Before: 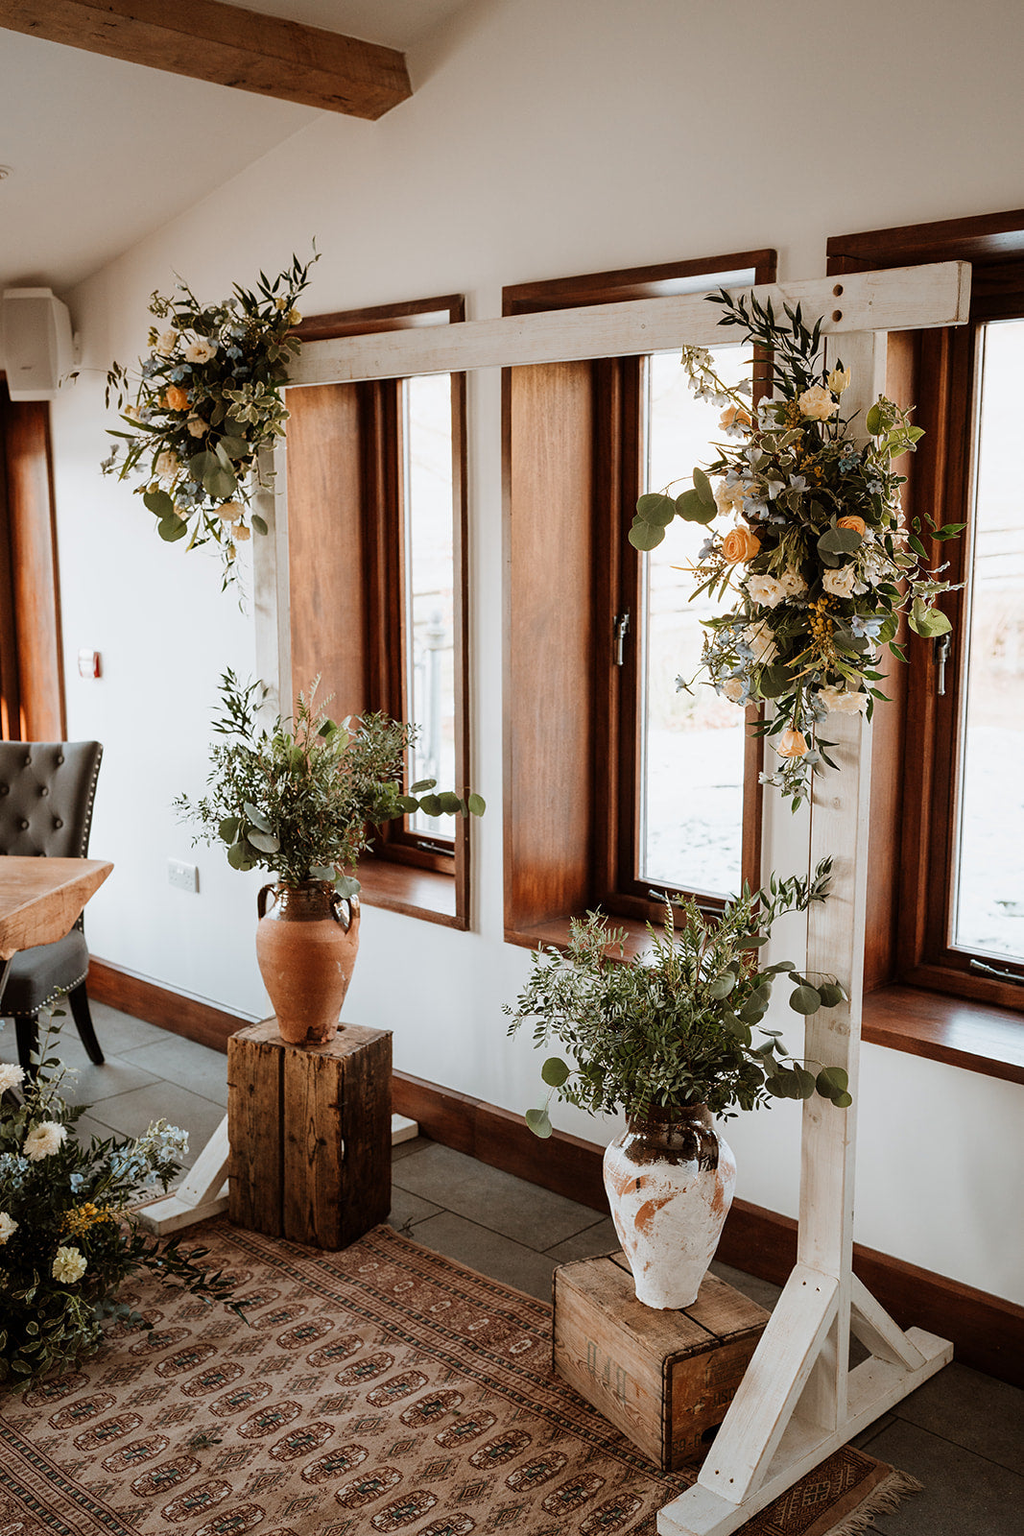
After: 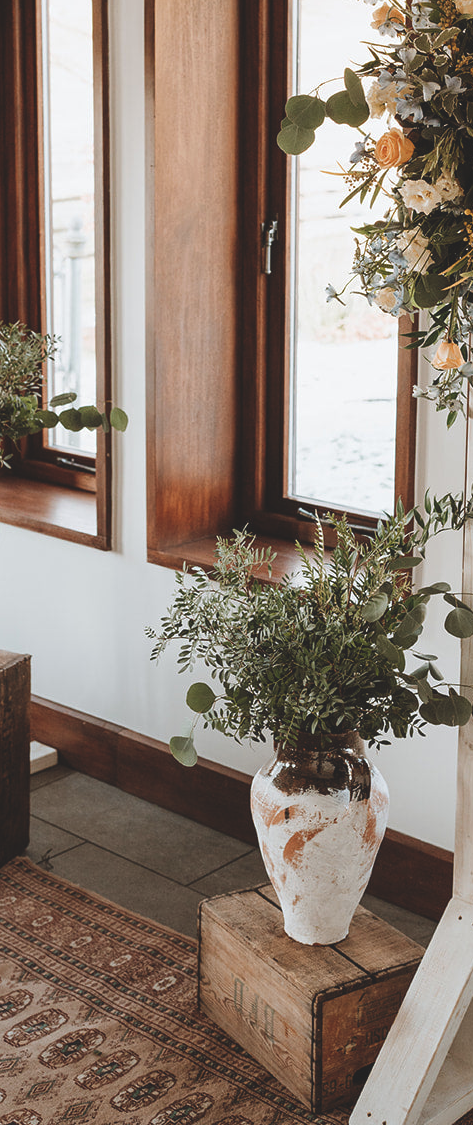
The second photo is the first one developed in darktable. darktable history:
contrast brightness saturation: saturation -0.05
crop: left 35.432%, top 26.233%, right 20.145%, bottom 3.432%
exposure: black level correction -0.015, compensate highlight preservation false
